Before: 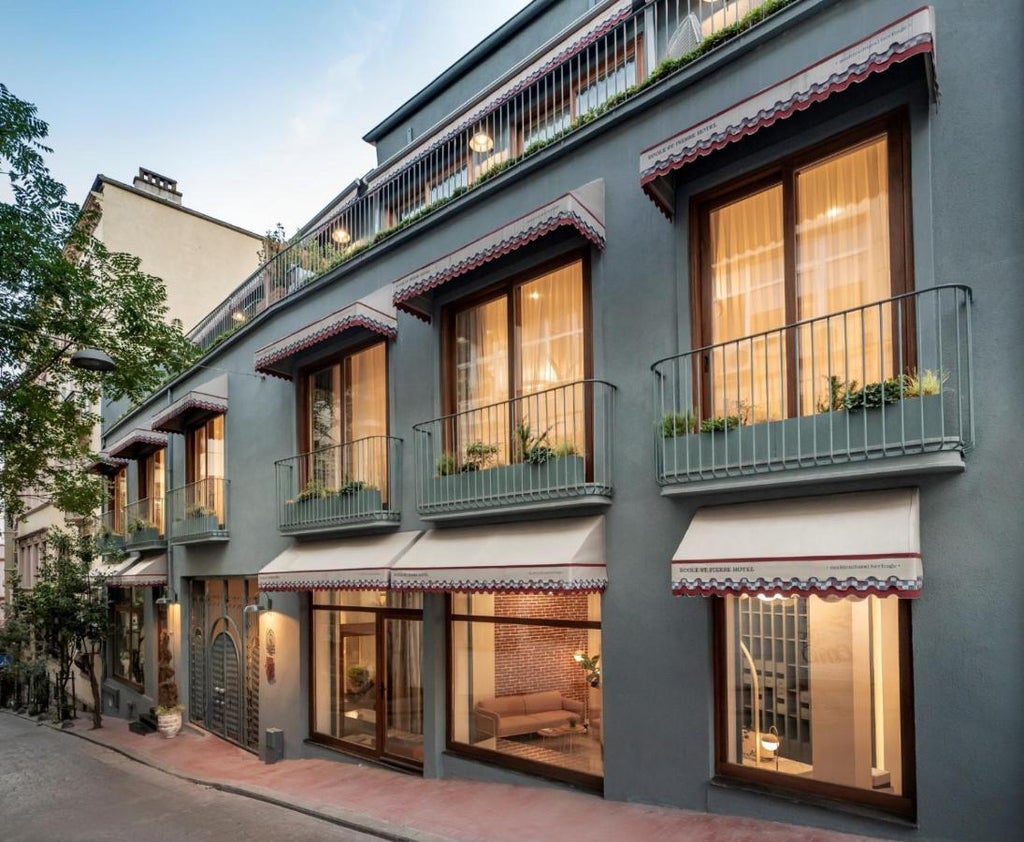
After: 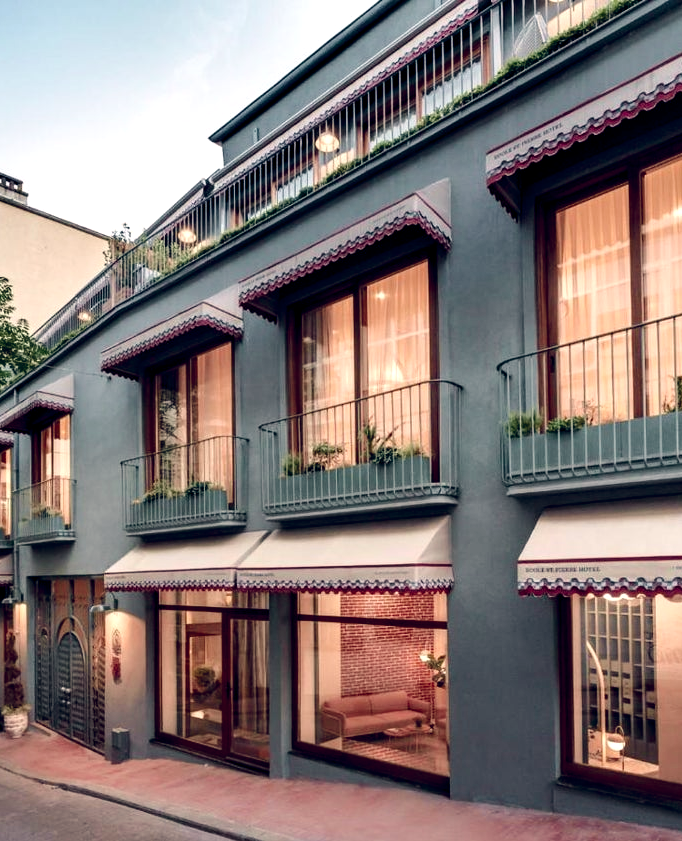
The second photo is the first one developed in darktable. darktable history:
white balance: red 0.988, blue 1.017
color balance rgb: highlights gain › chroma 2.94%, highlights gain › hue 60.57°, global offset › chroma 0.25%, global offset › hue 256.52°, perceptual saturation grading › global saturation 20%, perceptual saturation grading › highlights -50%, perceptual saturation grading › shadows 30%, contrast 15%
tone curve: curves: ch0 [(0.003, 0) (0.066, 0.023) (0.149, 0.094) (0.264, 0.238) (0.395, 0.401) (0.517, 0.553) (0.716, 0.743) (0.813, 0.846) (1, 1)]; ch1 [(0, 0) (0.164, 0.115) (0.337, 0.332) (0.39, 0.398) (0.464, 0.461) (0.501, 0.5) (0.521, 0.529) (0.571, 0.588) (0.652, 0.681) (0.733, 0.749) (0.811, 0.796) (1, 1)]; ch2 [(0, 0) (0.337, 0.382) (0.464, 0.476) (0.501, 0.502) (0.527, 0.54) (0.556, 0.567) (0.6, 0.59) (0.687, 0.675) (1, 1)], color space Lab, independent channels, preserve colors none
crop and rotate: left 15.055%, right 18.278%
